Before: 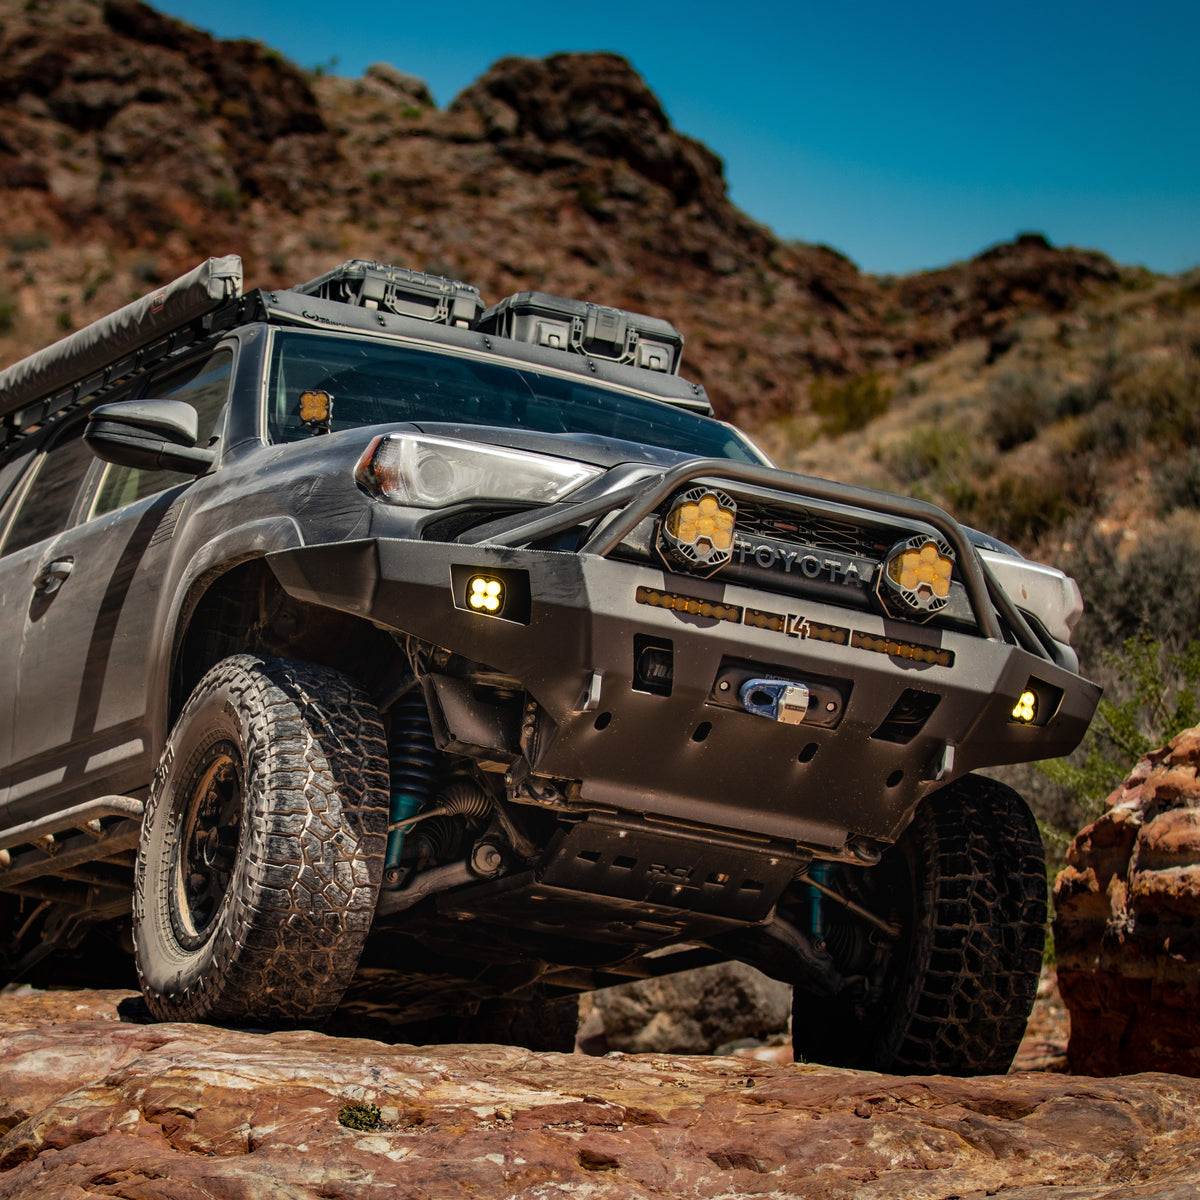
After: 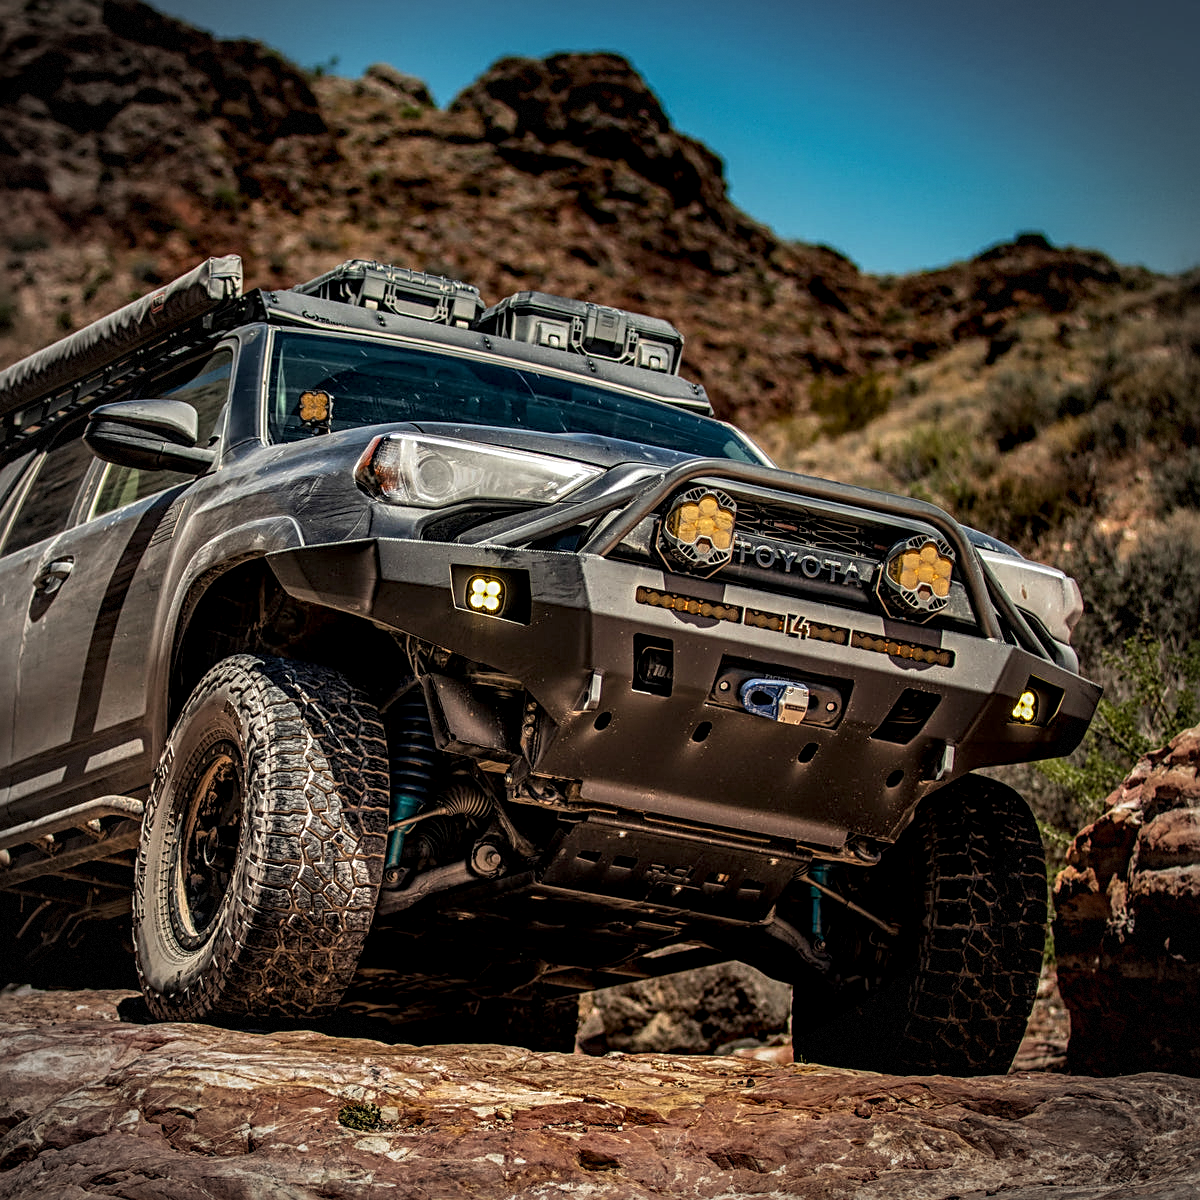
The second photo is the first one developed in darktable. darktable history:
vignetting: dithering 8-bit output, unbound false
sharpen: radius 2.767
velvia: strength 15%
local contrast: highlights 25%, detail 150%
